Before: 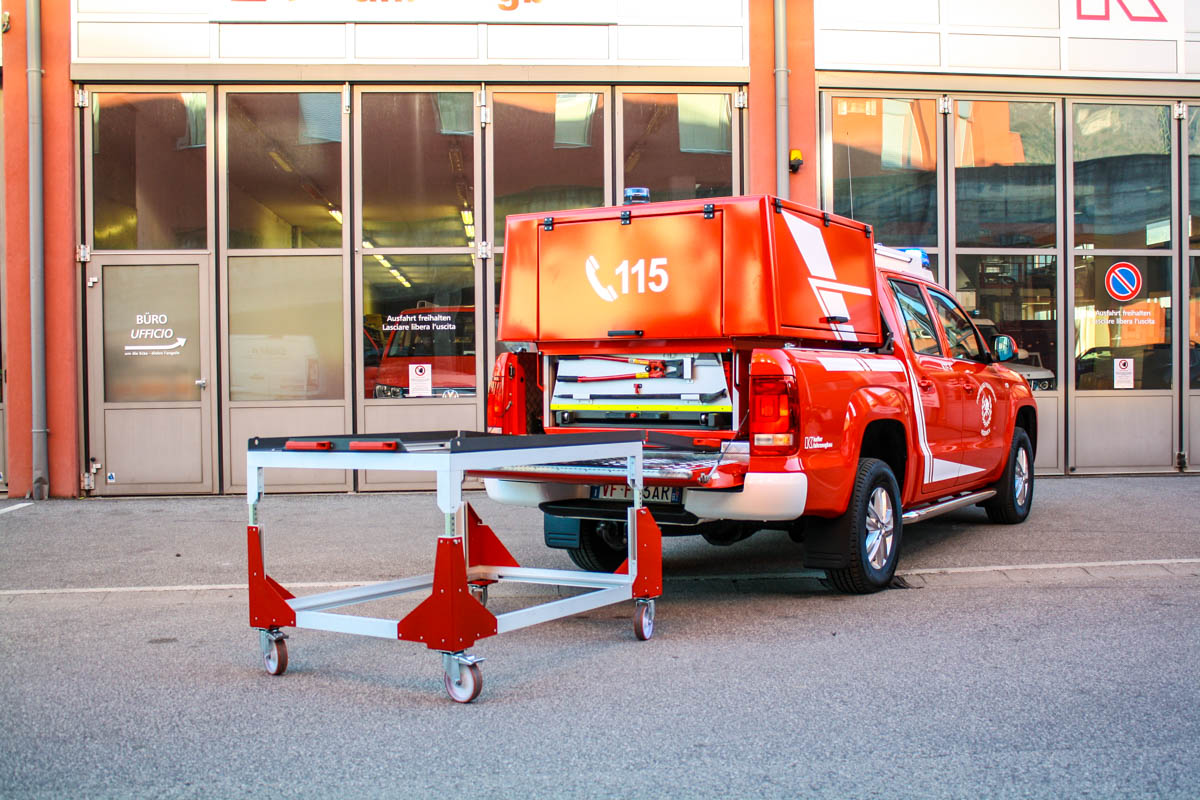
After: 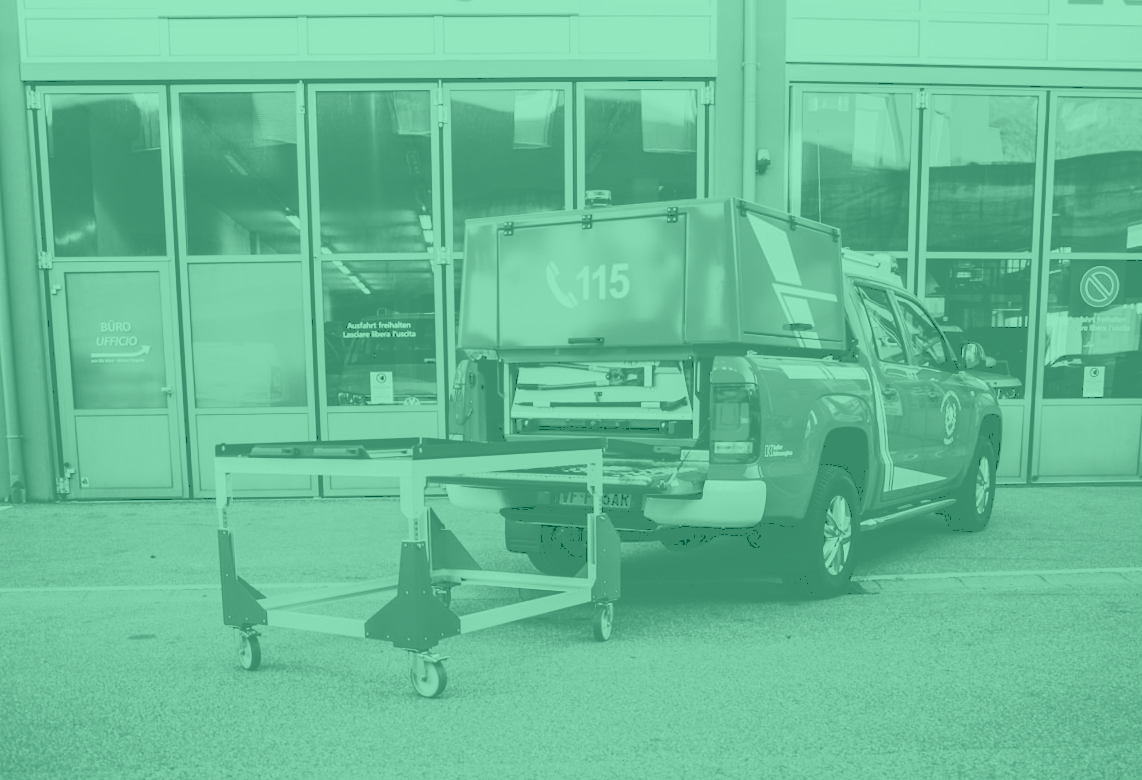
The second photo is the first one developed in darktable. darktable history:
rotate and perspective: rotation 0.074°, lens shift (vertical) 0.096, lens shift (horizontal) -0.041, crop left 0.043, crop right 0.952, crop top 0.024, crop bottom 0.979
color correction: highlights a* 0.207, highlights b* 2.7, shadows a* -0.874, shadows b* -4.78
colorize: hue 147.6°, saturation 65%, lightness 21.64%
tone curve: curves: ch0 [(0, 0) (0.003, 0.345) (0.011, 0.345) (0.025, 0.345) (0.044, 0.349) (0.069, 0.353) (0.1, 0.356) (0.136, 0.359) (0.177, 0.366) (0.224, 0.378) (0.277, 0.398) (0.335, 0.429) (0.399, 0.476) (0.468, 0.545) (0.543, 0.624) (0.623, 0.721) (0.709, 0.811) (0.801, 0.876) (0.898, 0.913) (1, 1)], preserve colors none
